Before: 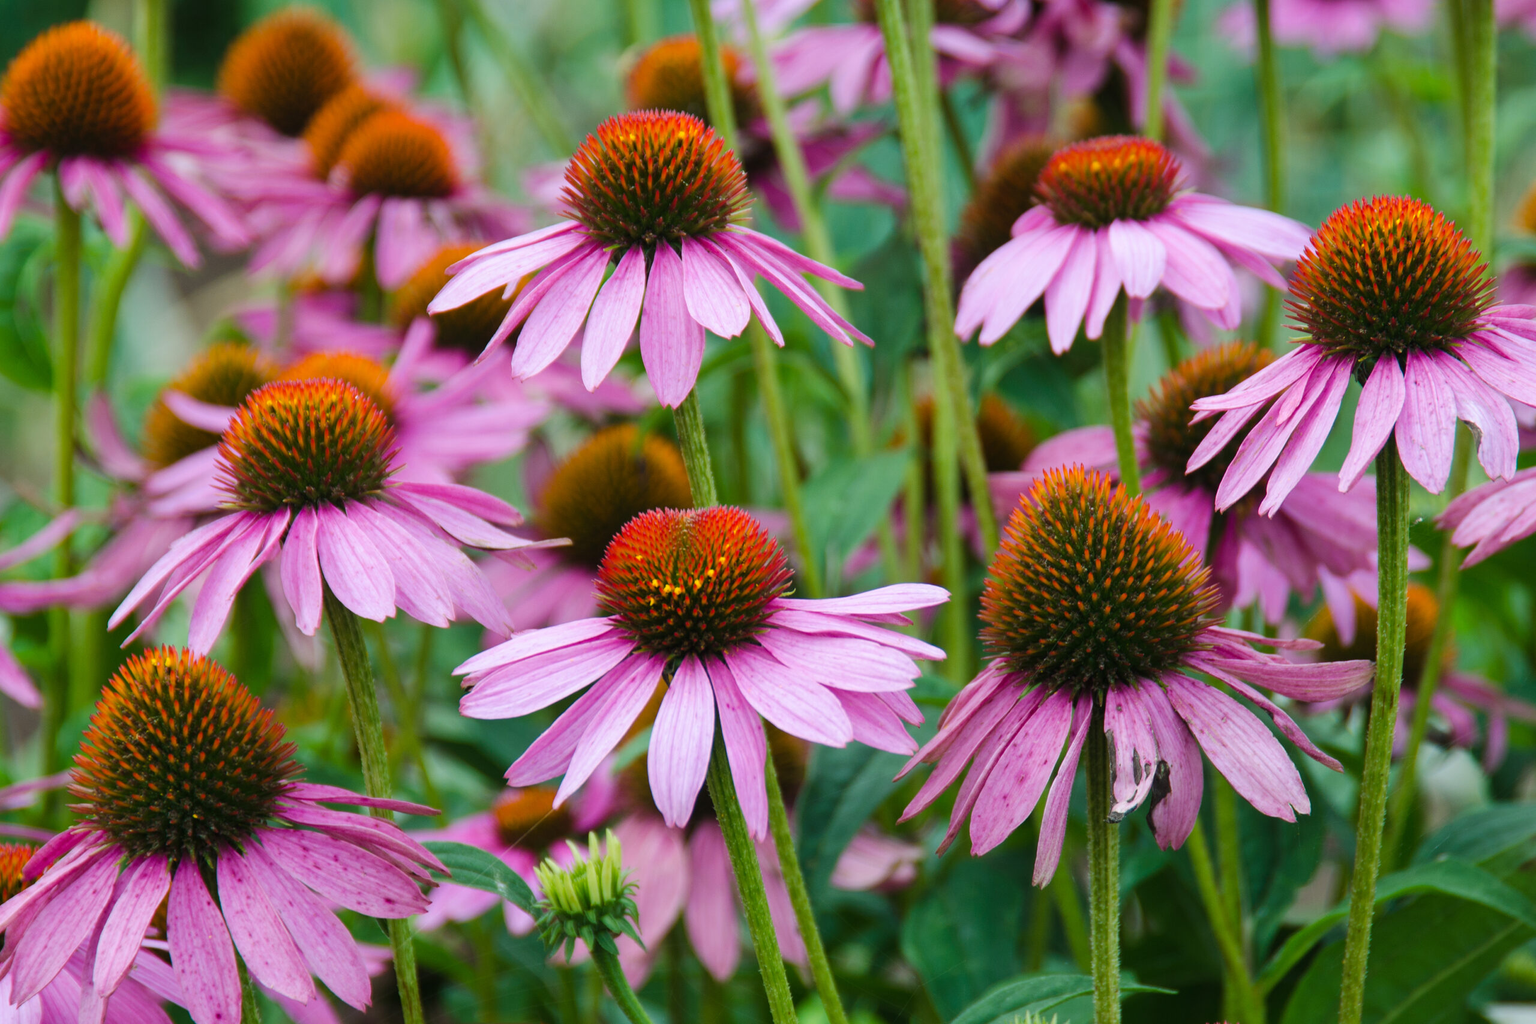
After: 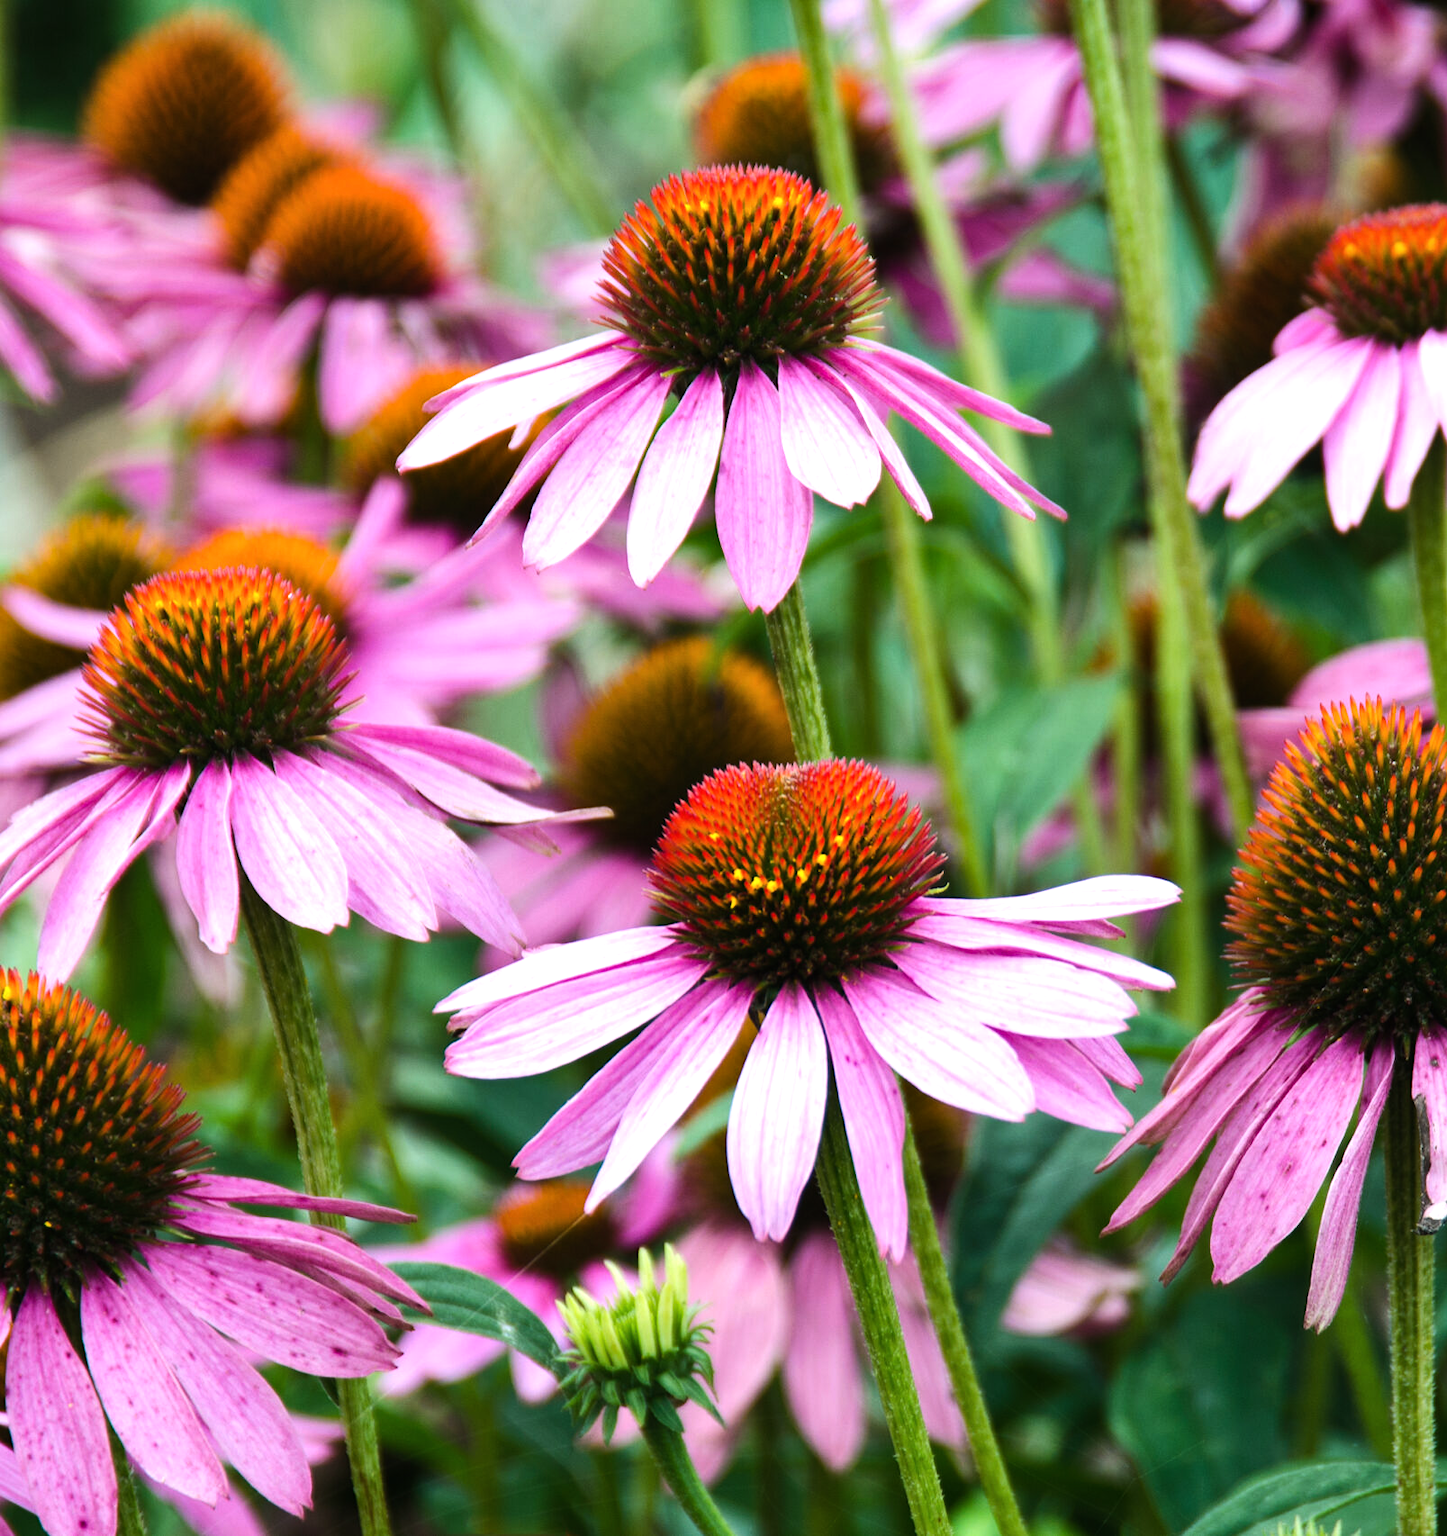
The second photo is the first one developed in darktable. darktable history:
tone equalizer: -8 EV -0.75 EV, -7 EV -0.7 EV, -6 EV -0.6 EV, -5 EV -0.4 EV, -3 EV 0.4 EV, -2 EV 0.6 EV, -1 EV 0.7 EV, +0 EV 0.75 EV, edges refinement/feathering 500, mask exposure compensation -1.57 EV, preserve details no
shadows and highlights: shadows 12, white point adjustment 1.2, soften with gaussian
crop: left 10.644%, right 26.528%
